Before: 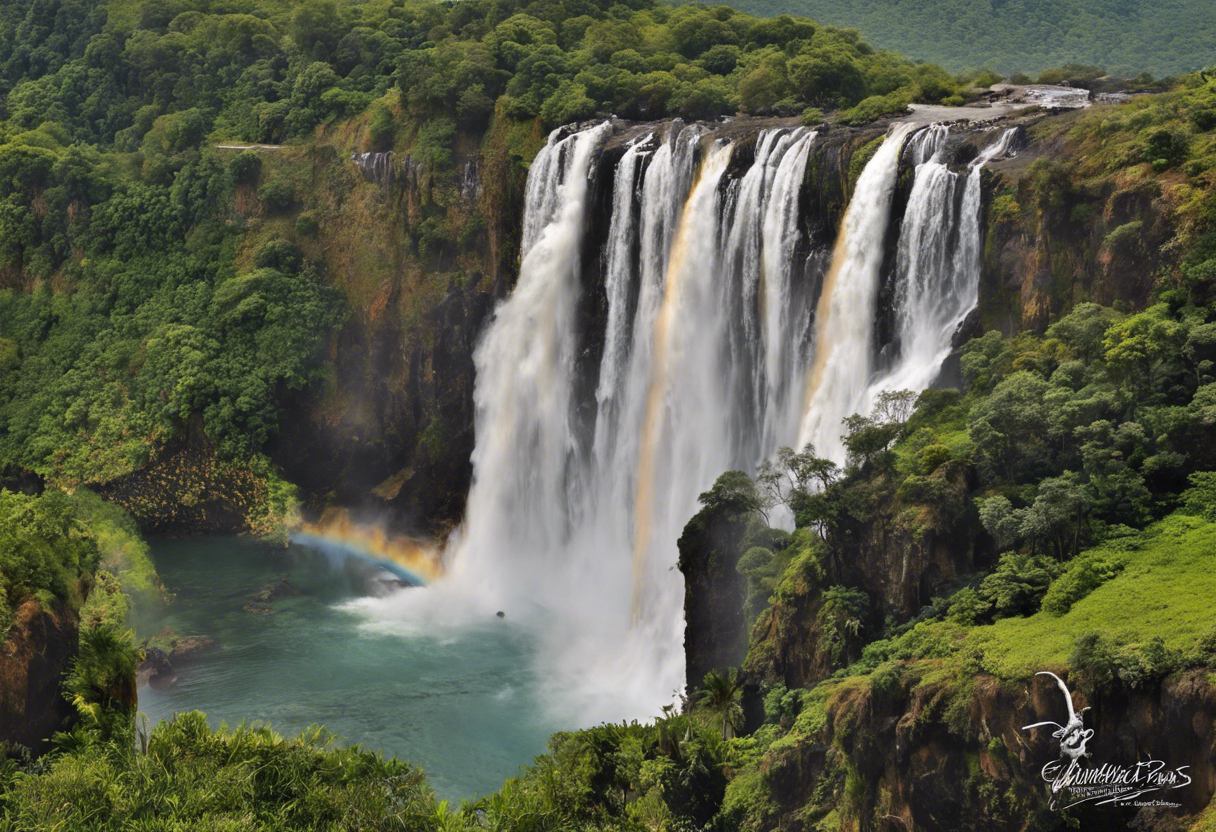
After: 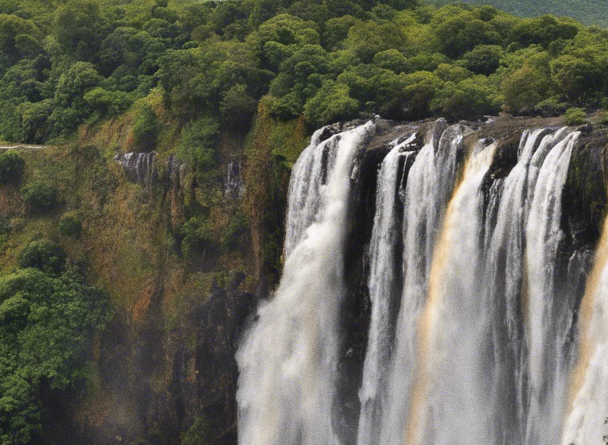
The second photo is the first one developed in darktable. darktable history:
crop: left 19.556%, right 30.401%, bottom 46.458%
grain: on, module defaults
